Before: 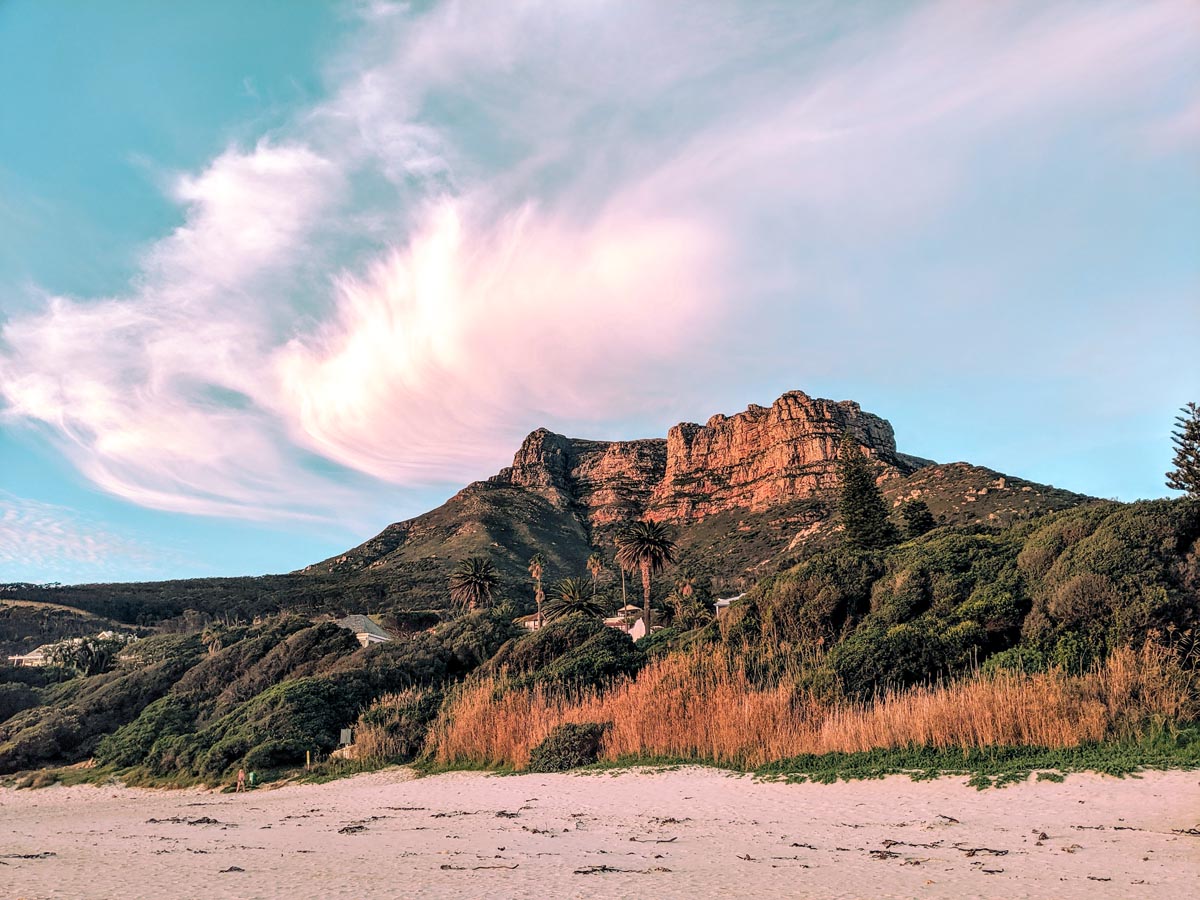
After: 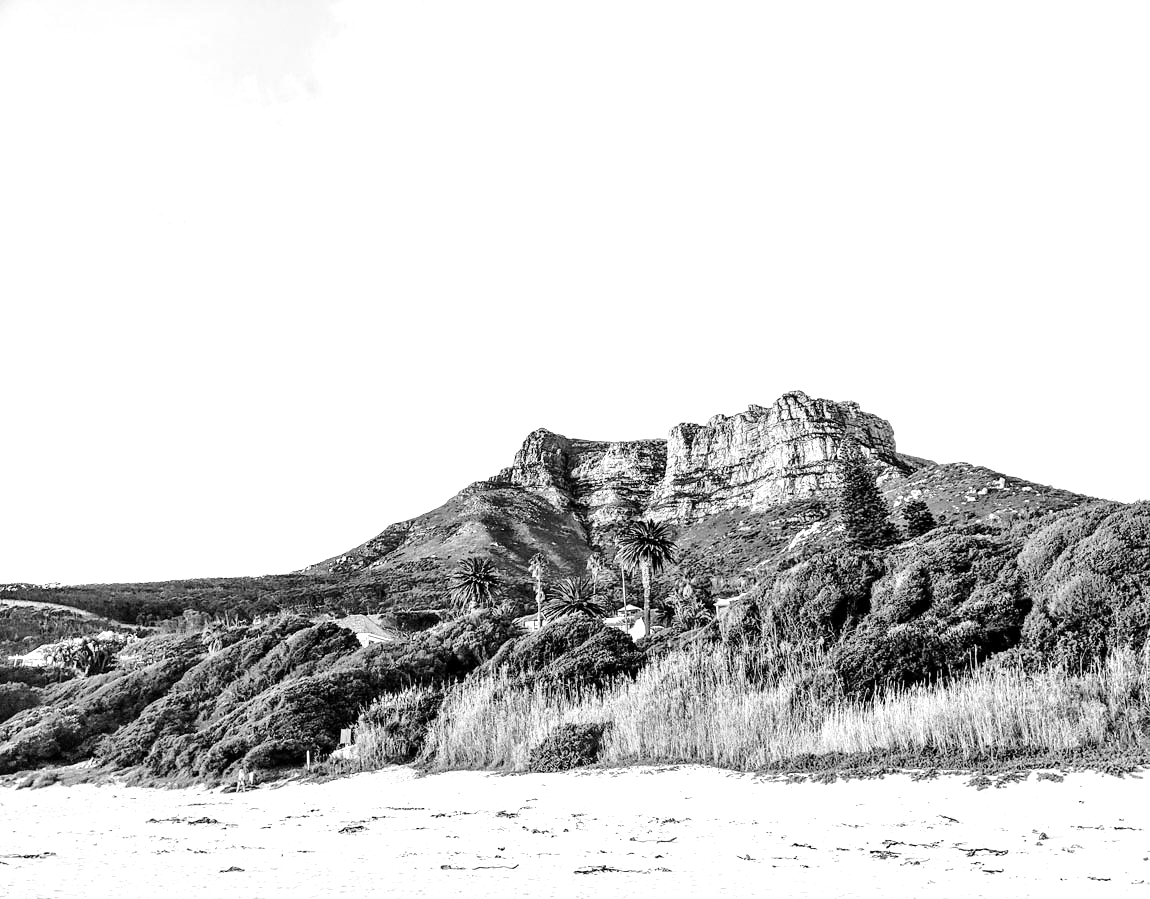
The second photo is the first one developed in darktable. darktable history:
exposure: black level correction 0, exposure 1.3 EV, compensate exposure bias true, compensate highlight preservation false
monochrome: on, module defaults
color balance rgb: perceptual saturation grading › global saturation 20%, perceptual saturation grading › highlights -25%, perceptual saturation grading › shadows 50.52%, global vibrance 40.24%
tone equalizer: -8 EV -1.84 EV, -7 EV -1.16 EV, -6 EV -1.62 EV, smoothing diameter 25%, edges refinement/feathering 10, preserve details guided filter
local contrast: mode bilateral grid, contrast 20, coarseness 50, detail 120%, midtone range 0.2
tone curve: curves: ch0 [(0, 0) (0.003, 0.002) (0.011, 0.009) (0.025, 0.019) (0.044, 0.031) (0.069, 0.04) (0.1, 0.059) (0.136, 0.092) (0.177, 0.134) (0.224, 0.192) (0.277, 0.262) (0.335, 0.348) (0.399, 0.446) (0.468, 0.554) (0.543, 0.646) (0.623, 0.731) (0.709, 0.807) (0.801, 0.867) (0.898, 0.931) (1, 1)], preserve colors none
crop: right 4.126%, bottom 0.031%
